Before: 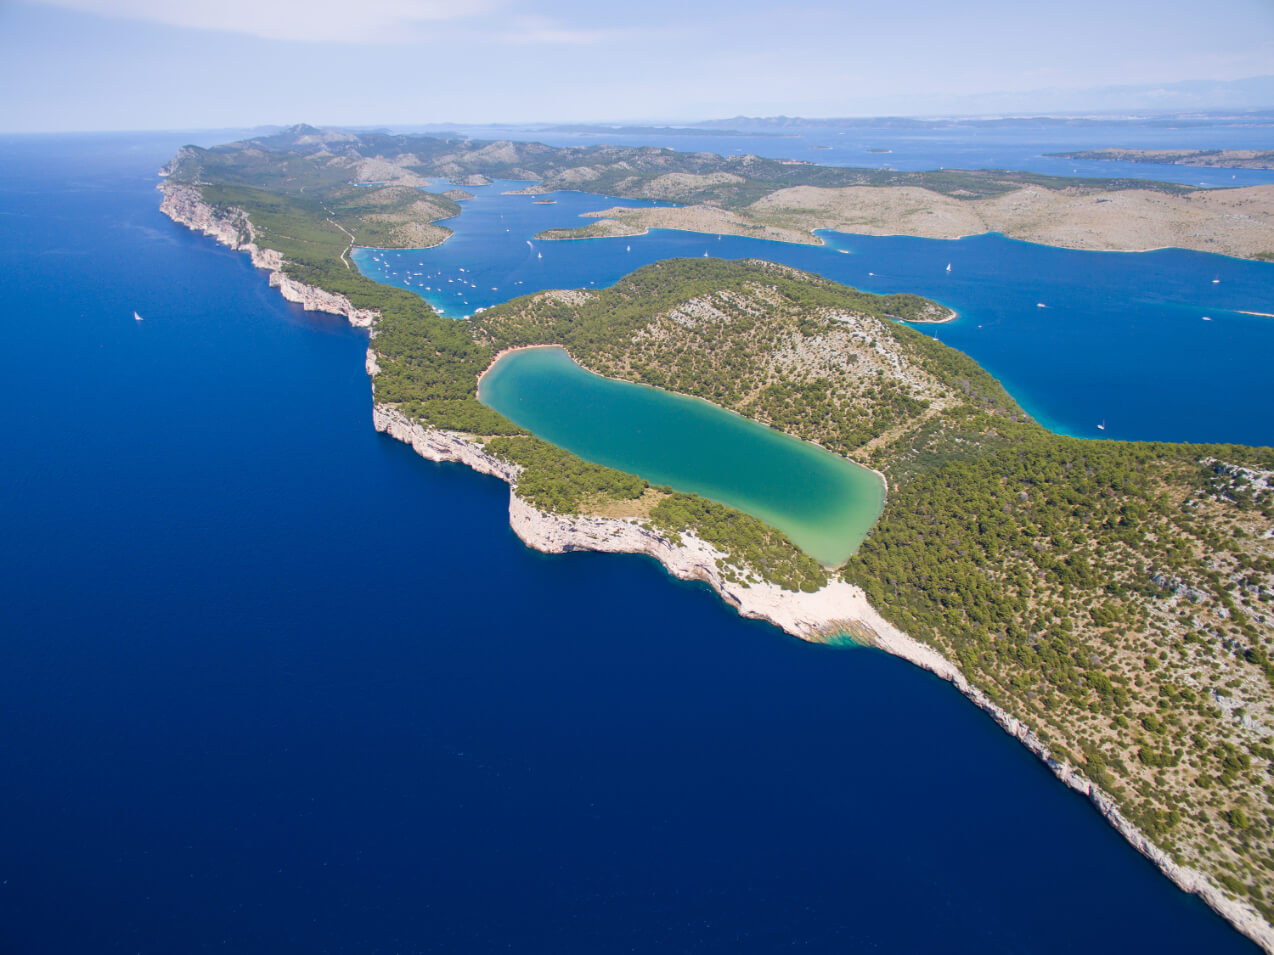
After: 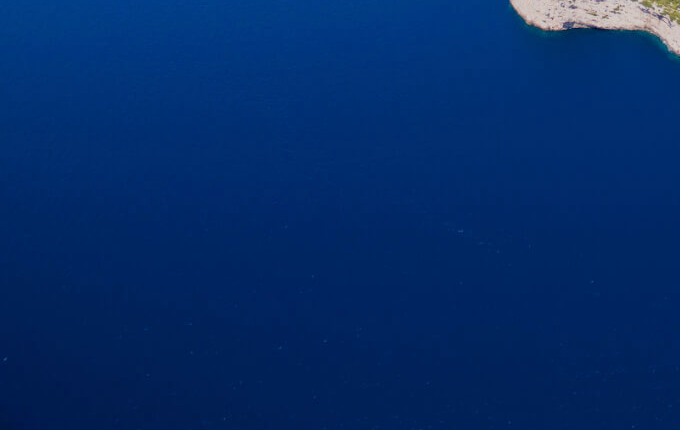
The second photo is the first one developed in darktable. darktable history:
crop and rotate: top 54.778%, right 46.61%, bottom 0.159%
filmic rgb: hardness 4.17, contrast 0.921
